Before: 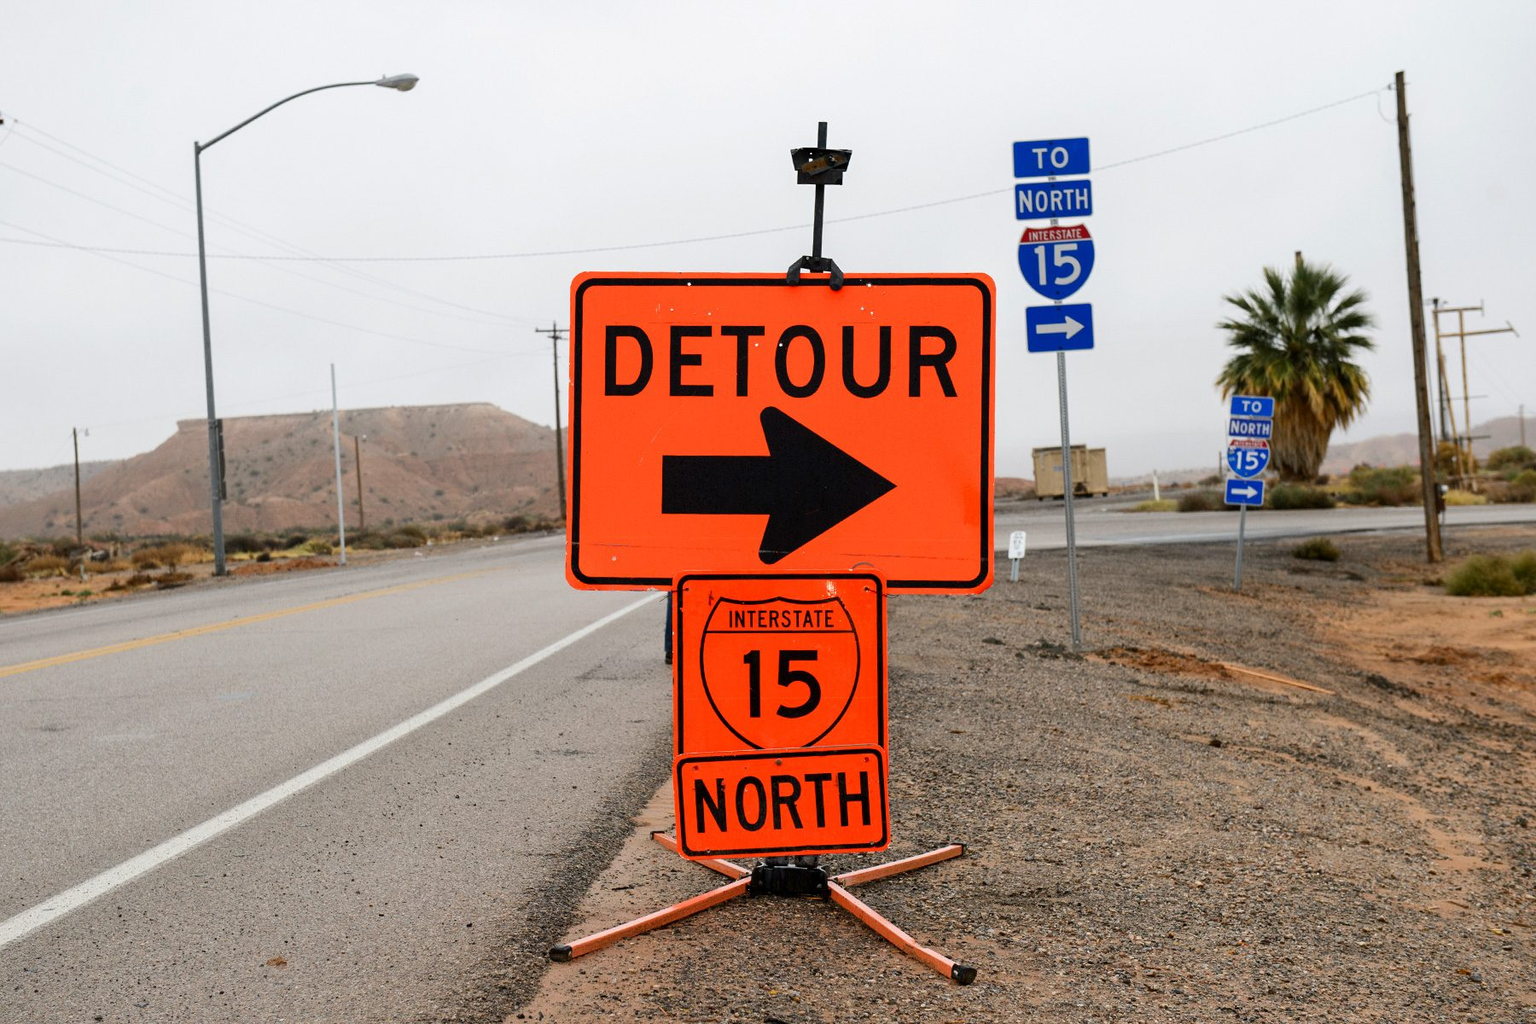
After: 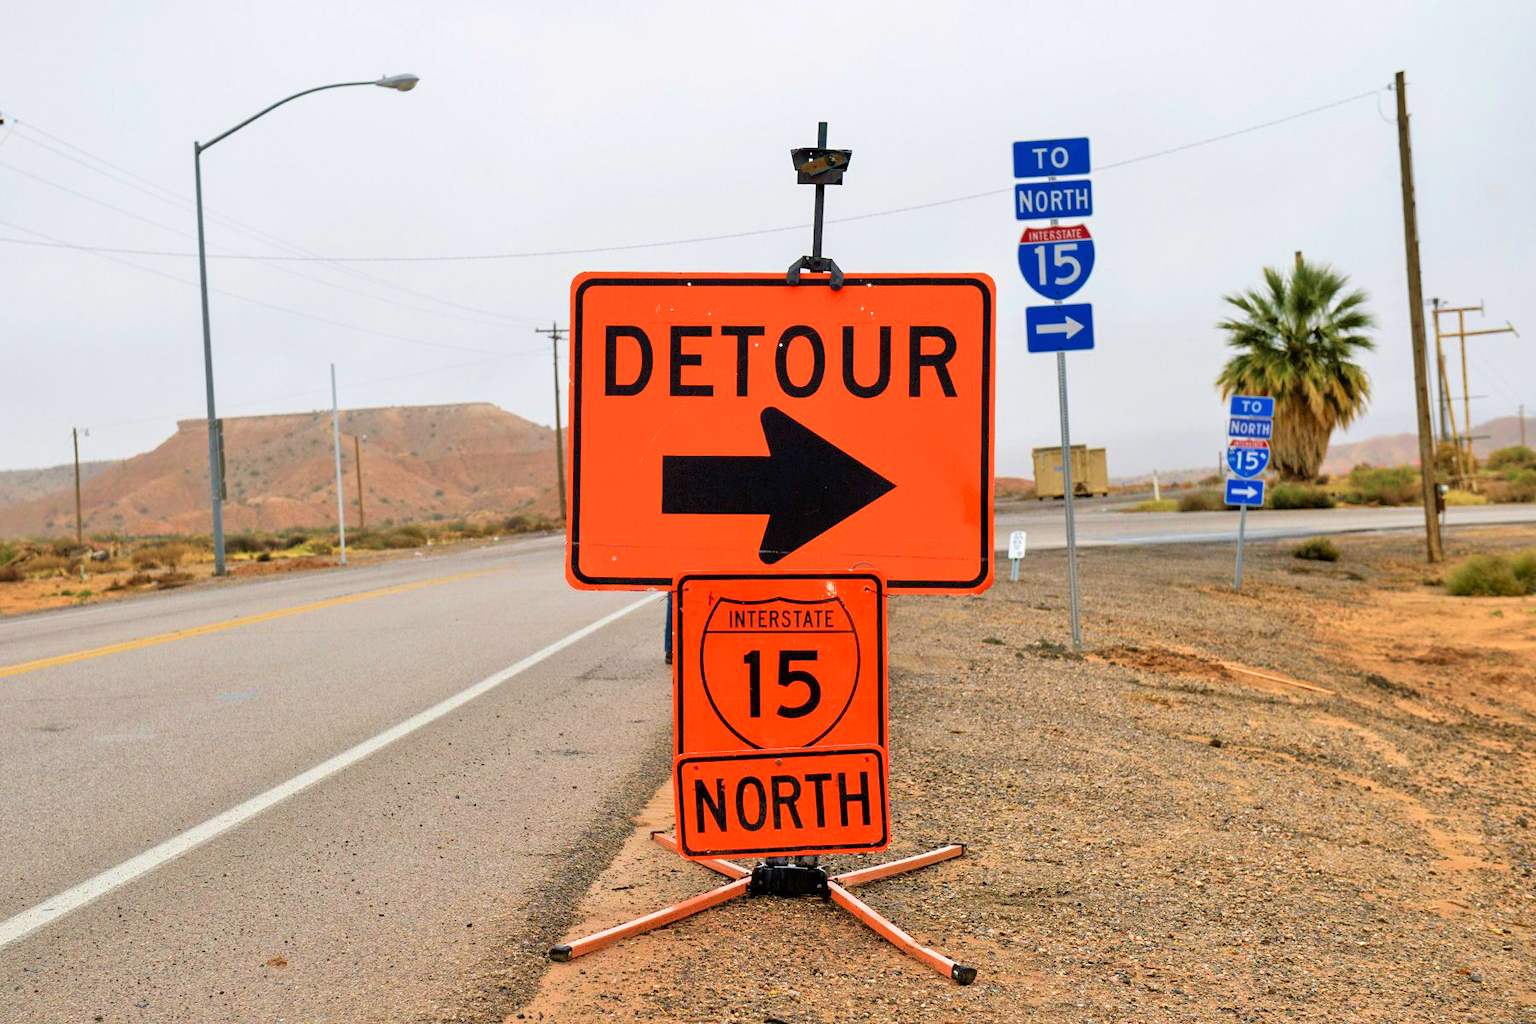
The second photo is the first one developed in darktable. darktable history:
velvia: strength 75%
tone equalizer: -7 EV 0.15 EV, -6 EV 0.6 EV, -5 EV 1.15 EV, -4 EV 1.33 EV, -3 EV 1.15 EV, -2 EV 0.6 EV, -1 EV 0.15 EV, mask exposure compensation -0.5 EV
